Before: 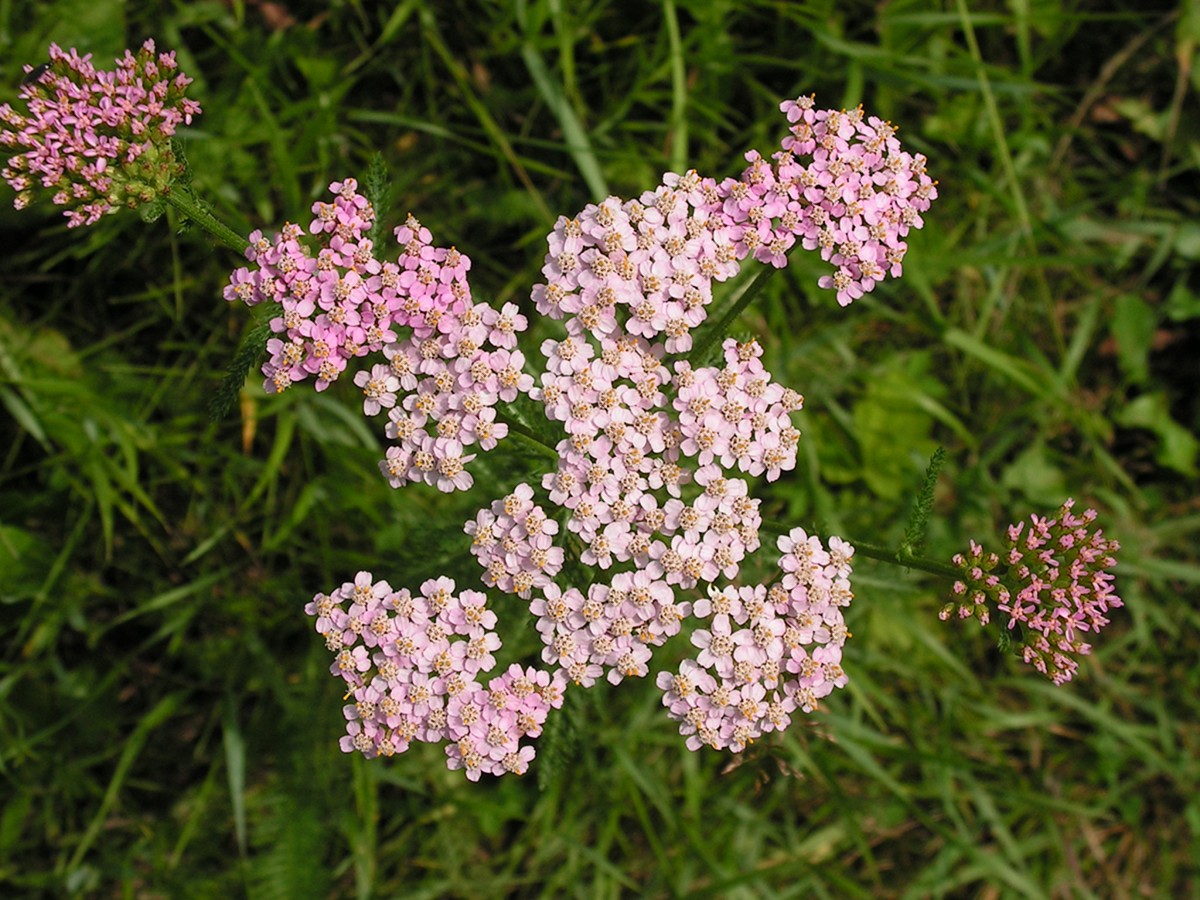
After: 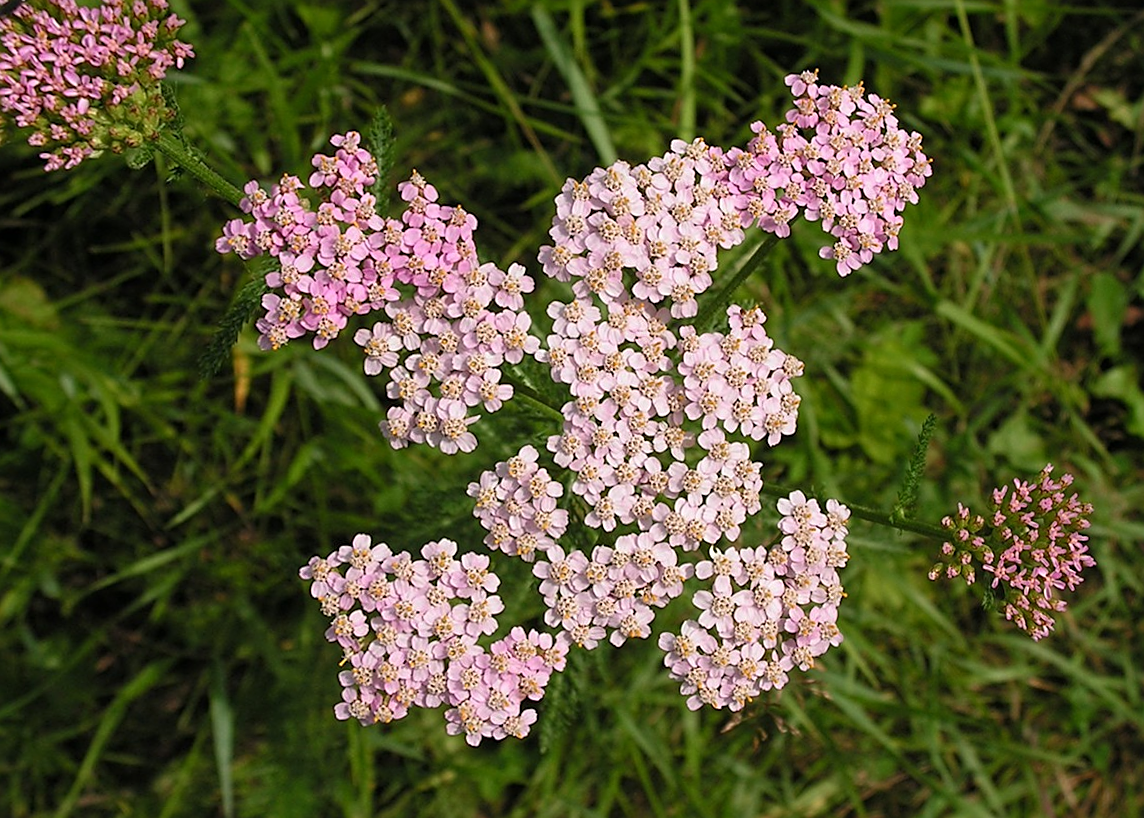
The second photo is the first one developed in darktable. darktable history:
rotate and perspective: rotation 0.679°, lens shift (horizontal) 0.136, crop left 0.009, crop right 0.991, crop top 0.078, crop bottom 0.95
sharpen: on, module defaults
crop and rotate: left 2.536%, right 1.107%, bottom 2.246%
